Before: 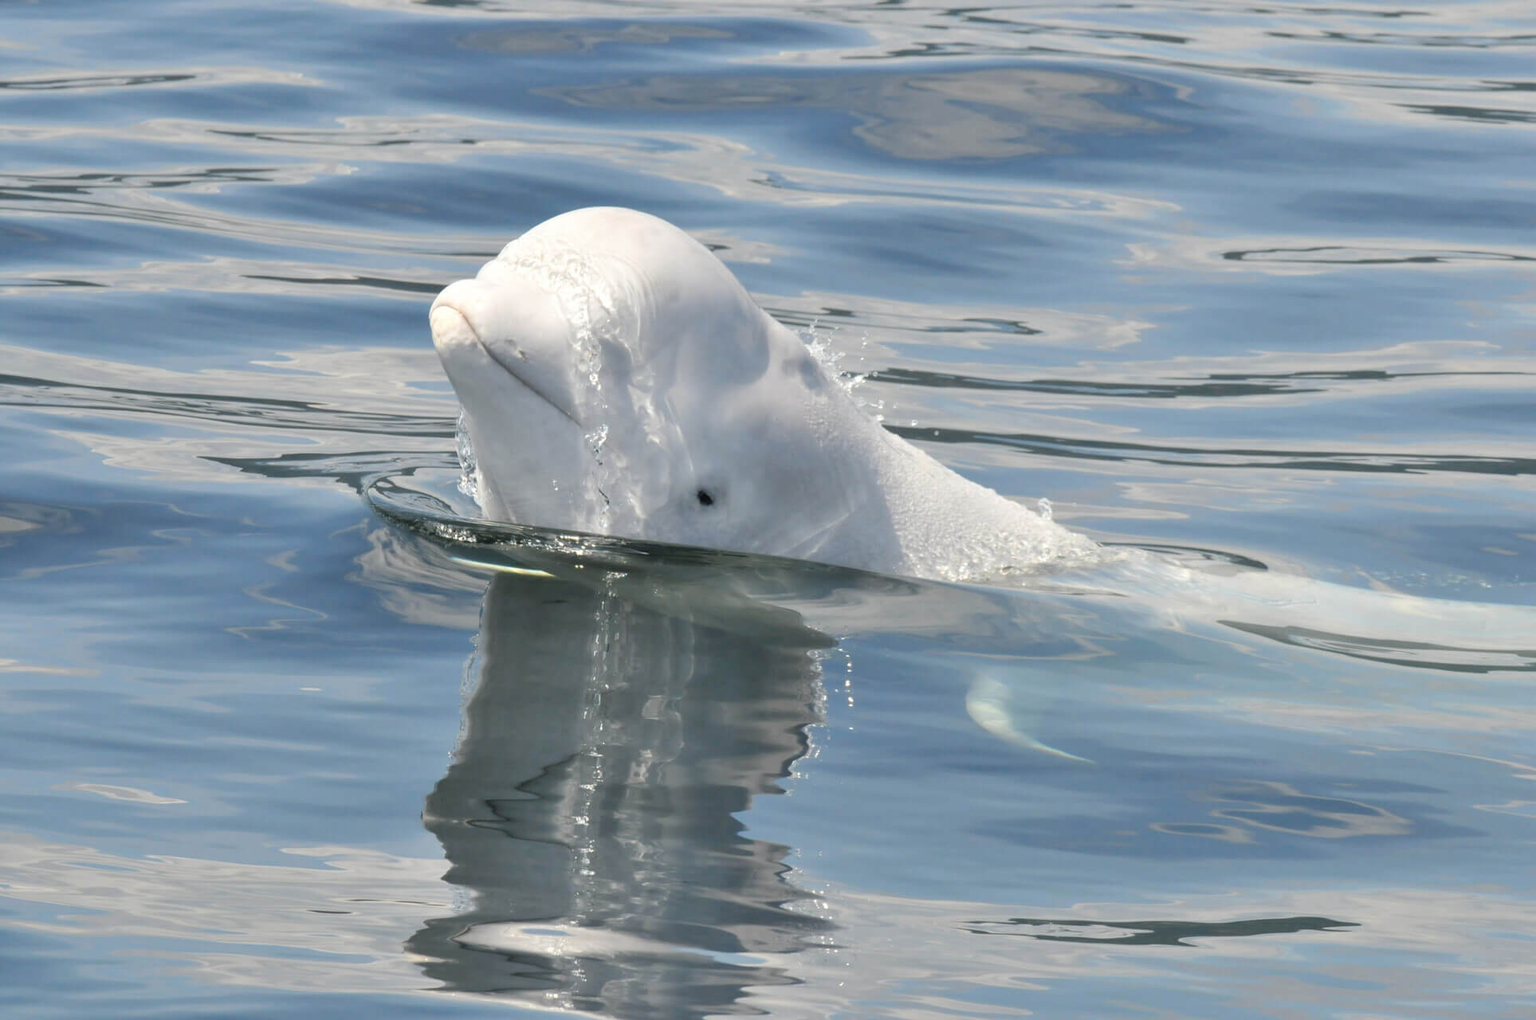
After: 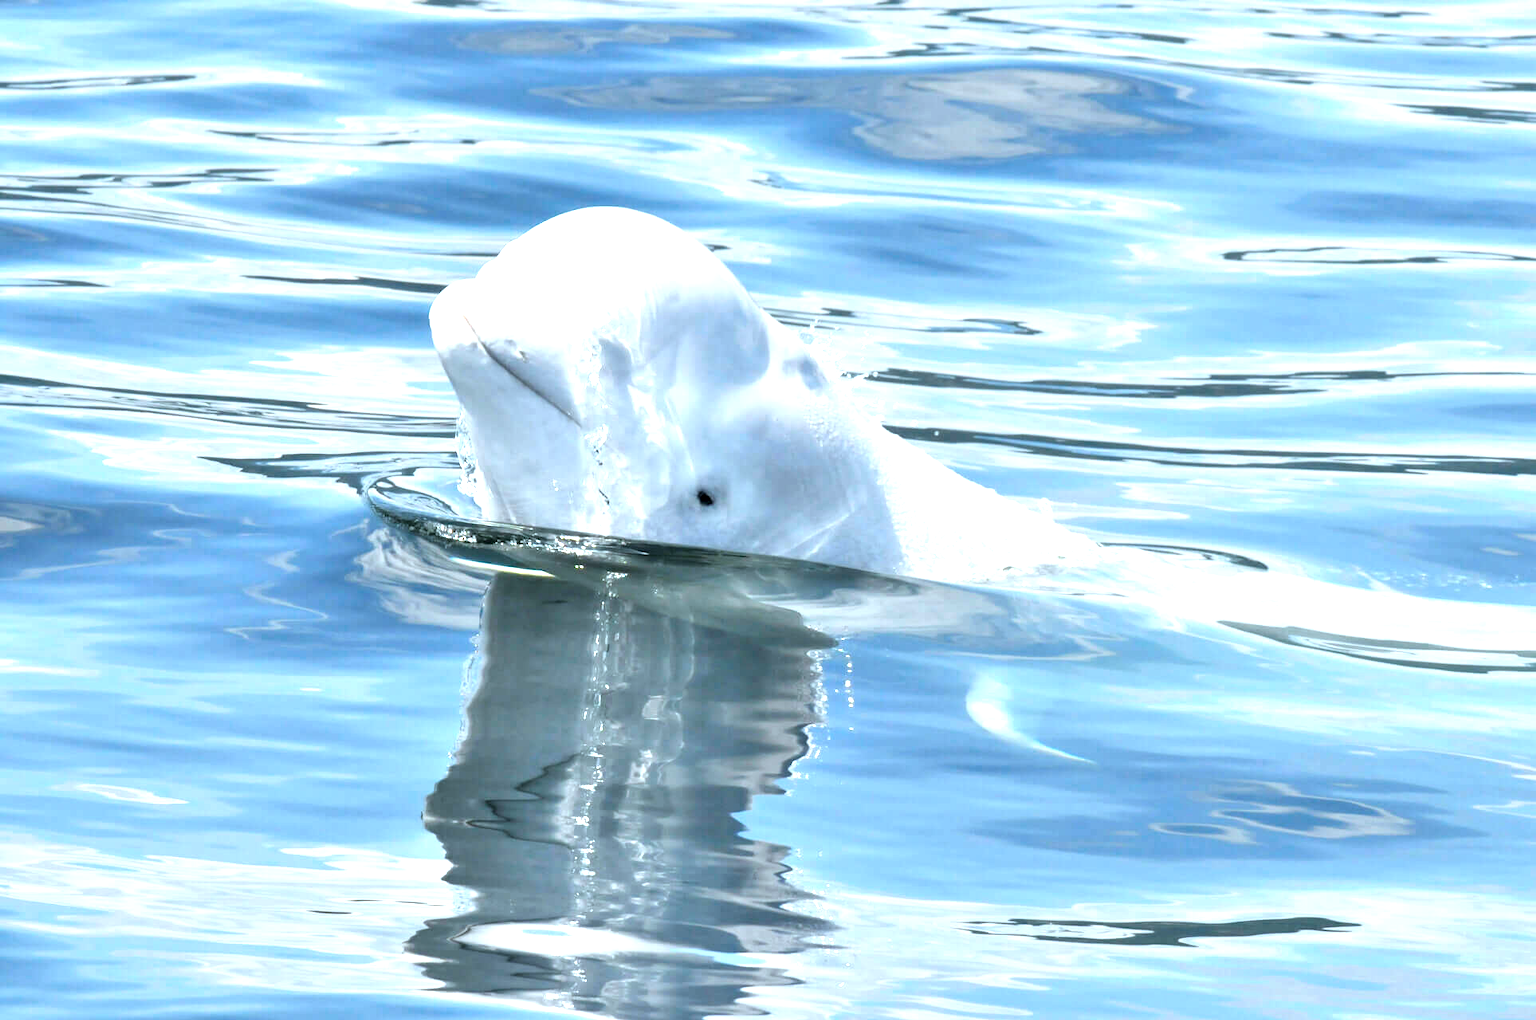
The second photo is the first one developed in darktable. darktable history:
contrast equalizer: octaves 7, y [[0.6 ×6], [0.55 ×6], [0 ×6], [0 ×6], [0 ×6]], mix 0.588
exposure: black level correction -0.002, exposure 1.114 EV, compensate highlight preservation false
color calibration: illuminant F (fluorescent), F source F9 (Cool White Deluxe 4150 K) – high CRI, x 0.373, y 0.373, temperature 4160.58 K, saturation algorithm version 1 (2020)
